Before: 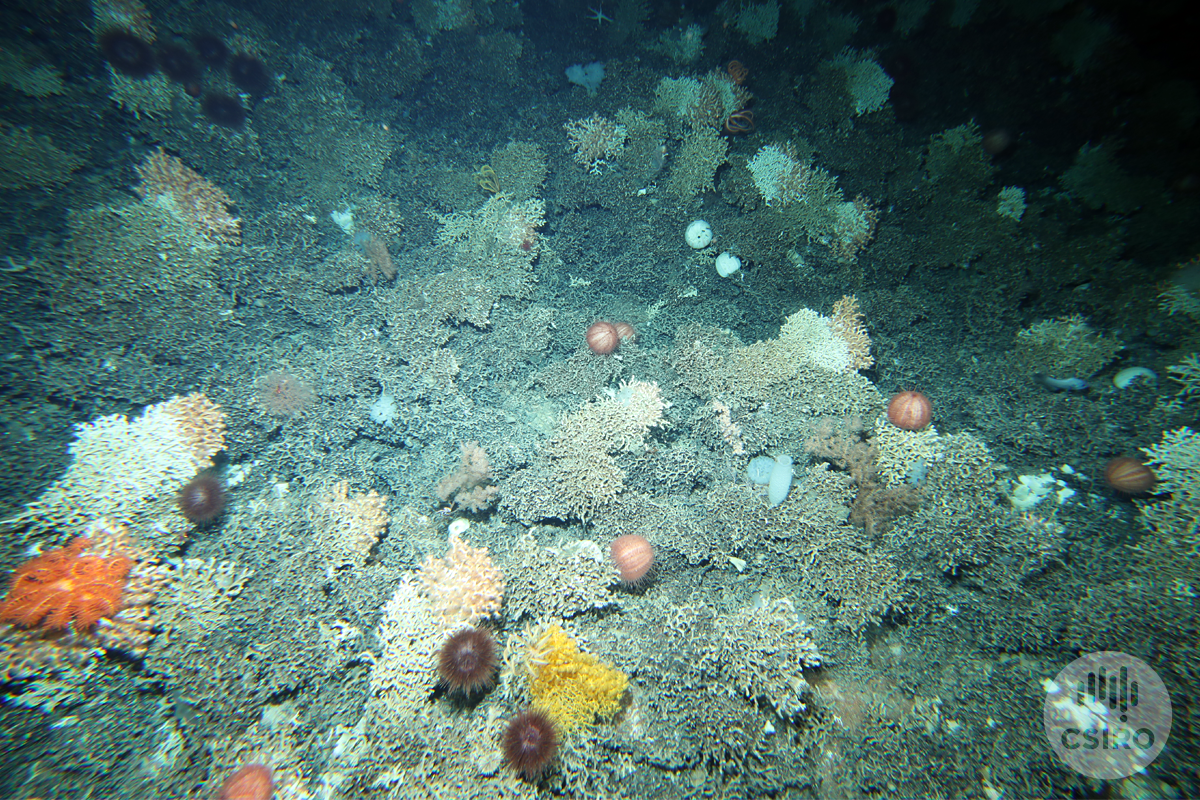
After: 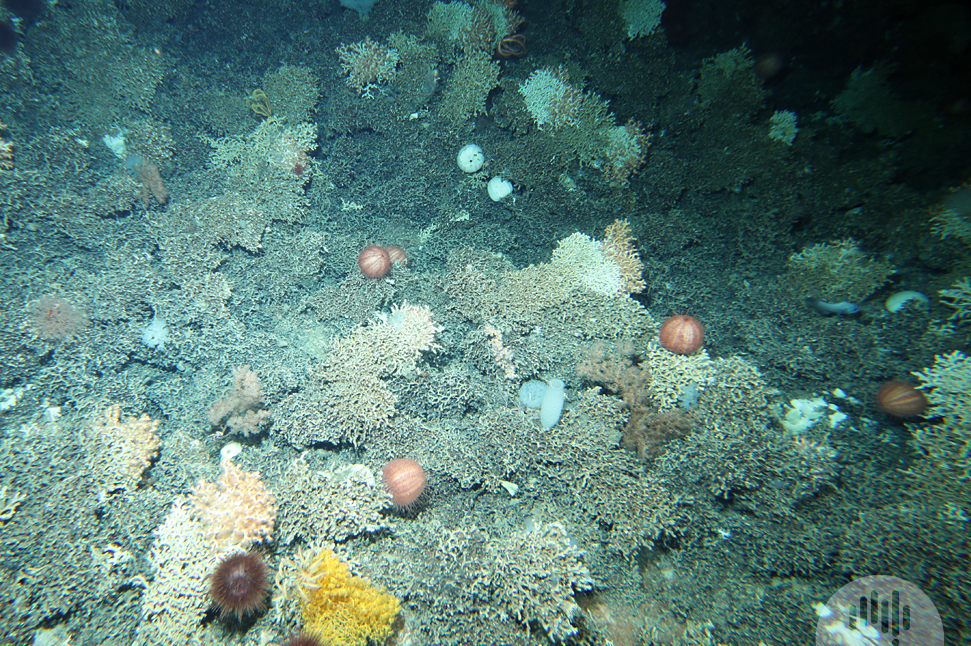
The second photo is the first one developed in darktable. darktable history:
crop: left 19.024%, top 9.544%, bottom 9.62%
